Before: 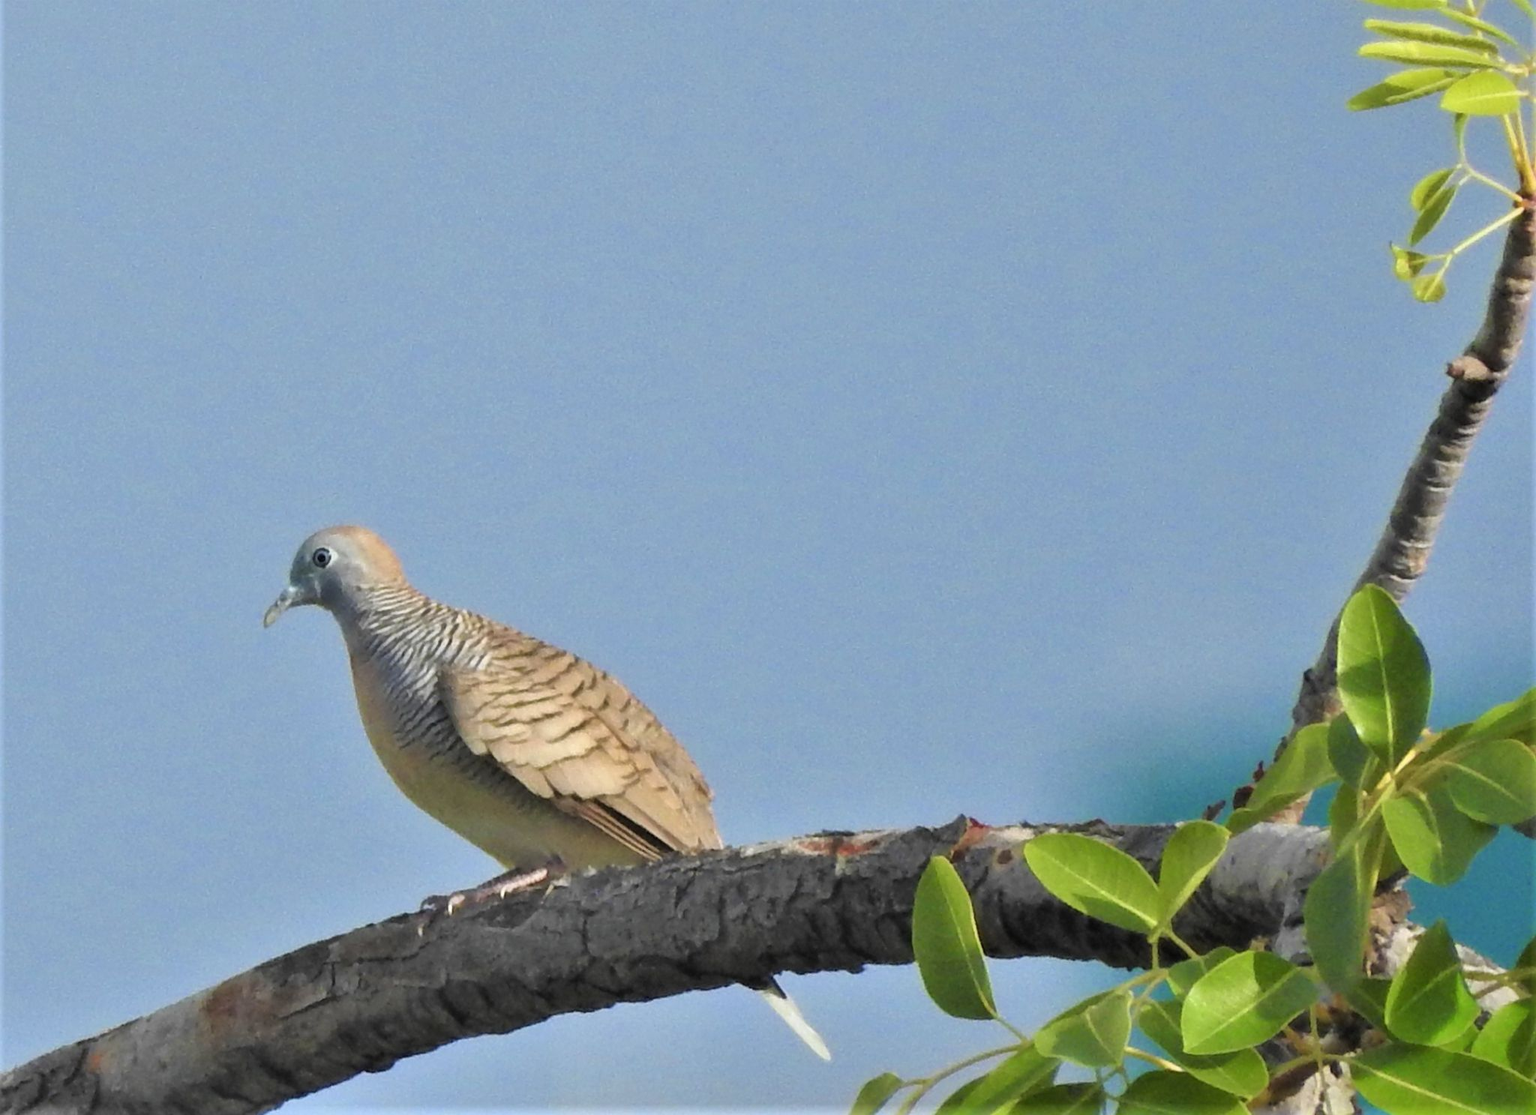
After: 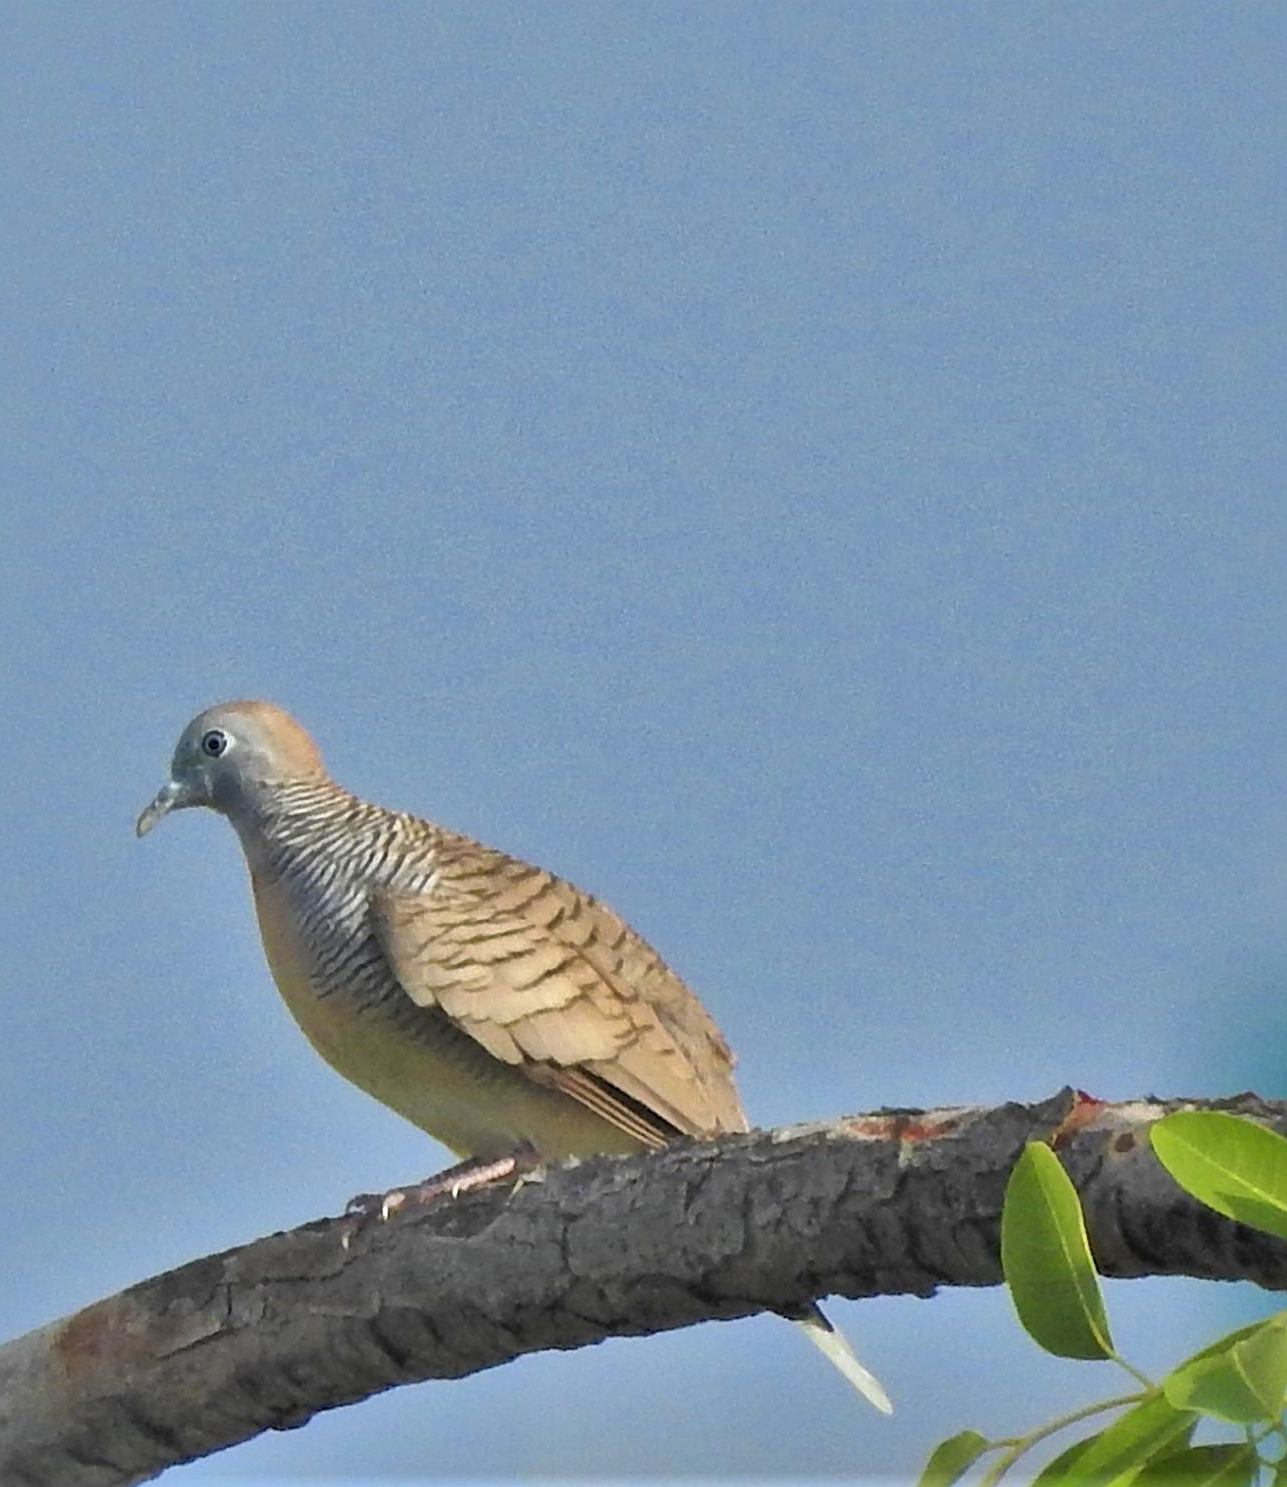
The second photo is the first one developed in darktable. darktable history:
sharpen: radius 2.192, amount 0.387, threshold 0.021
shadows and highlights: shadows 58.59, highlights -59.92
crop: left 10.542%, right 26.578%
contrast brightness saturation: contrast 0.102, brightness 0.013, saturation 0.02
